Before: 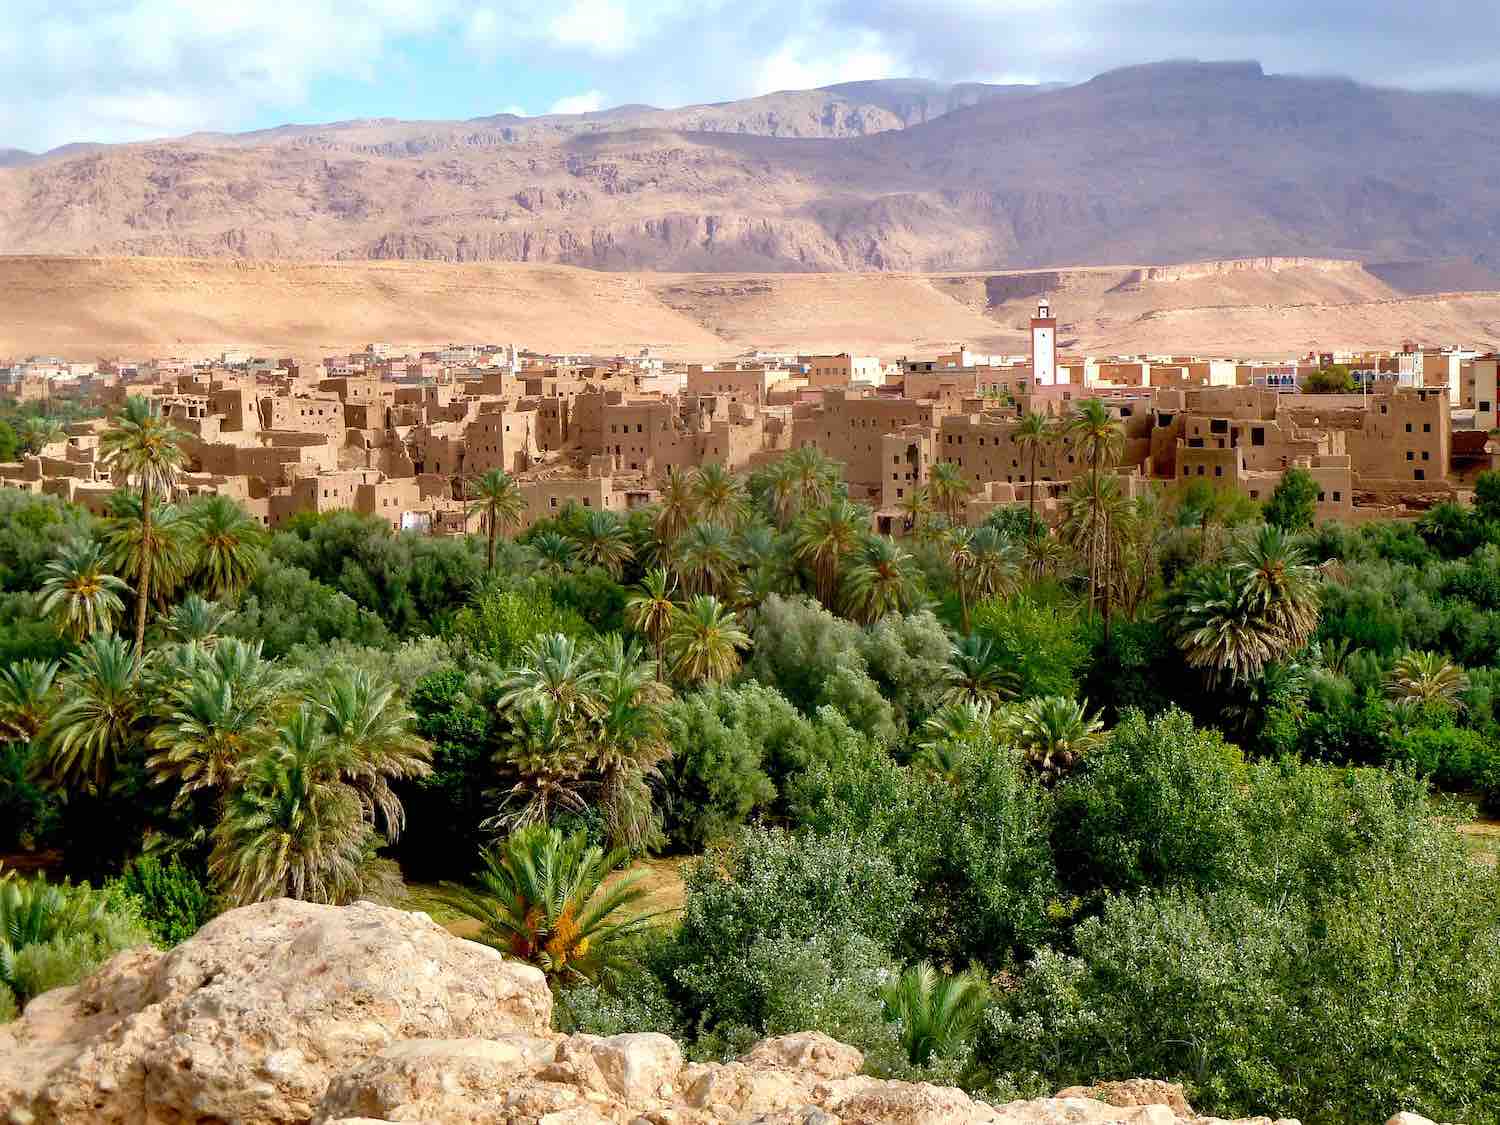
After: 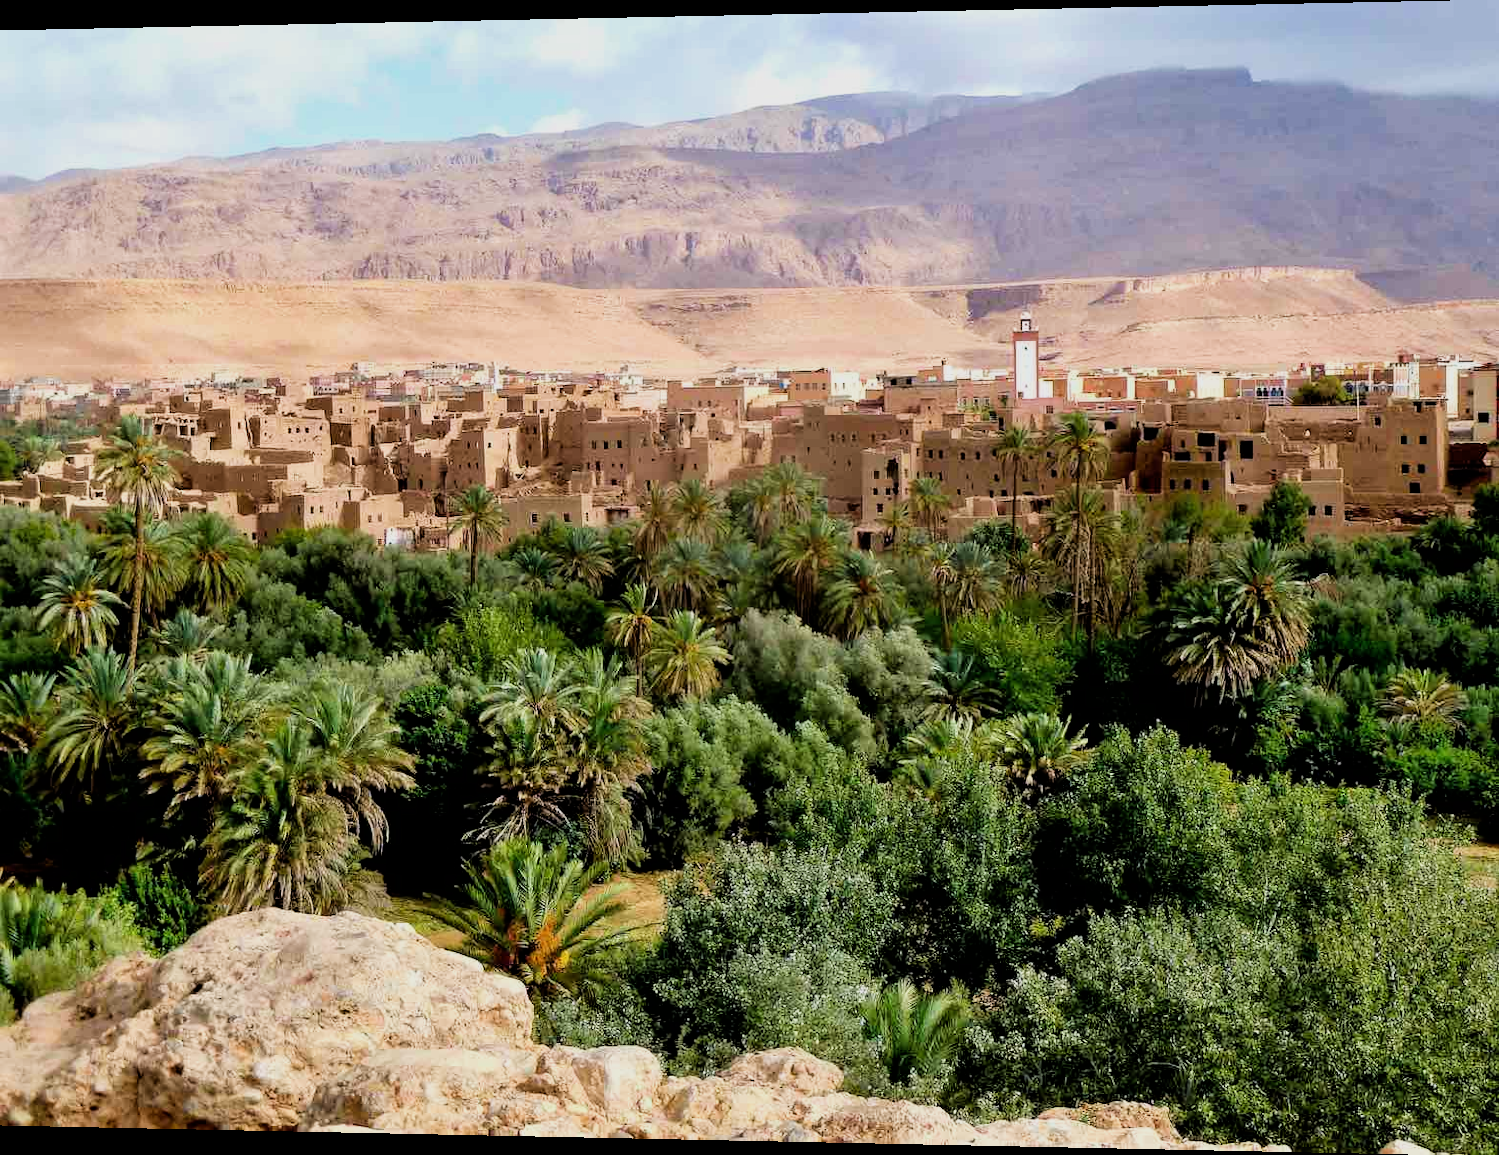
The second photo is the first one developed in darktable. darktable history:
rotate and perspective: lens shift (horizontal) -0.055, automatic cropping off
filmic rgb: black relative exposure -5 EV, white relative exposure 3.5 EV, hardness 3.19, contrast 1.2, highlights saturation mix -30%
